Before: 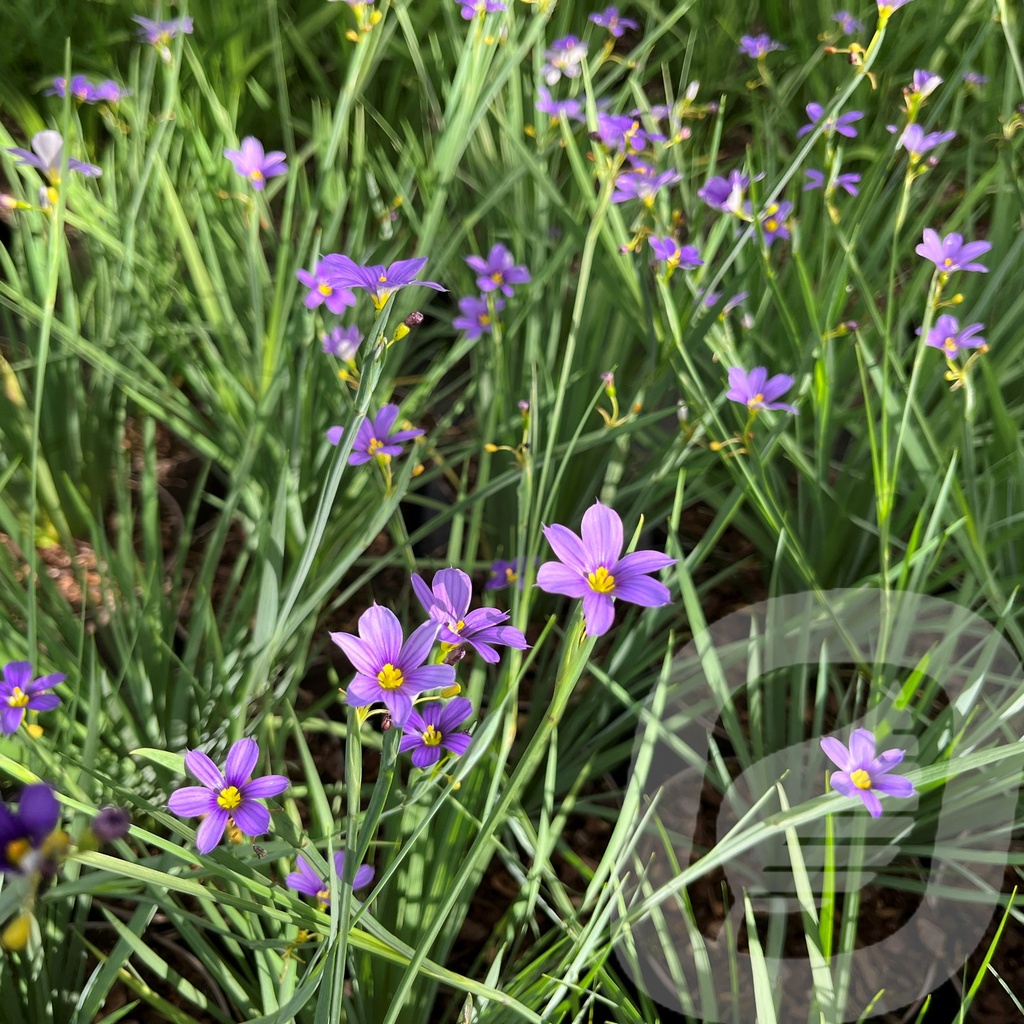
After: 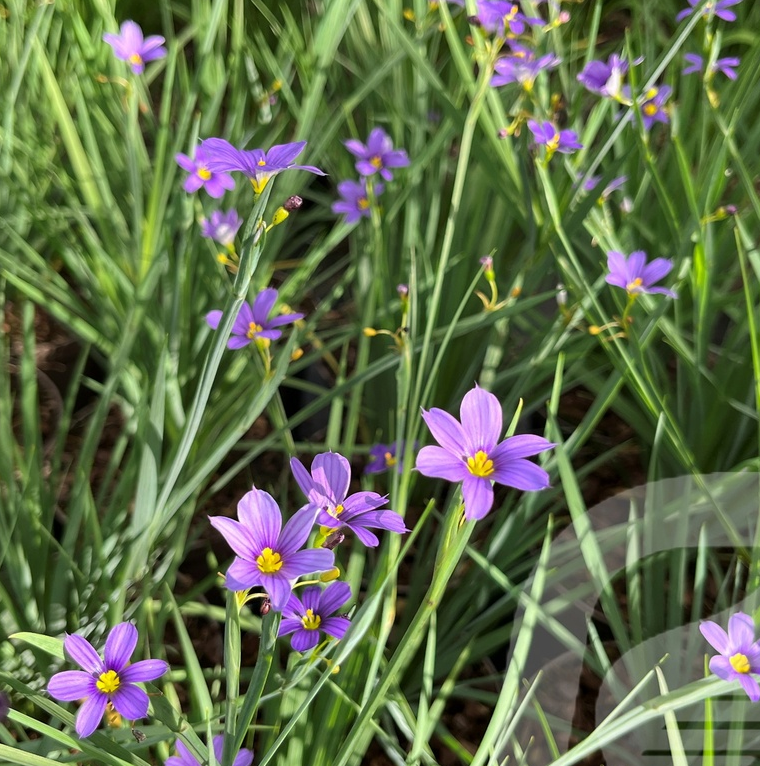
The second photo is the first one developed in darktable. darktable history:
crop and rotate: left 11.89%, top 11.398%, right 13.851%, bottom 13.762%
